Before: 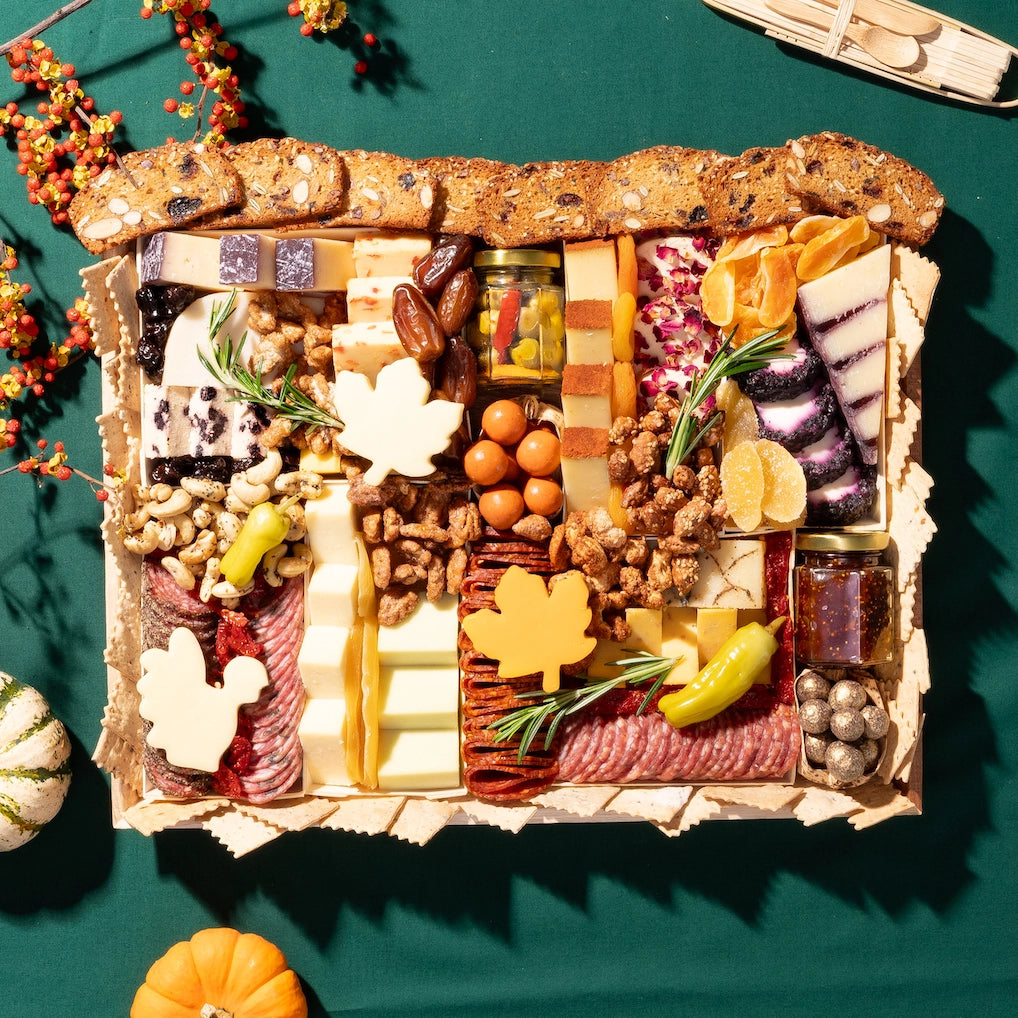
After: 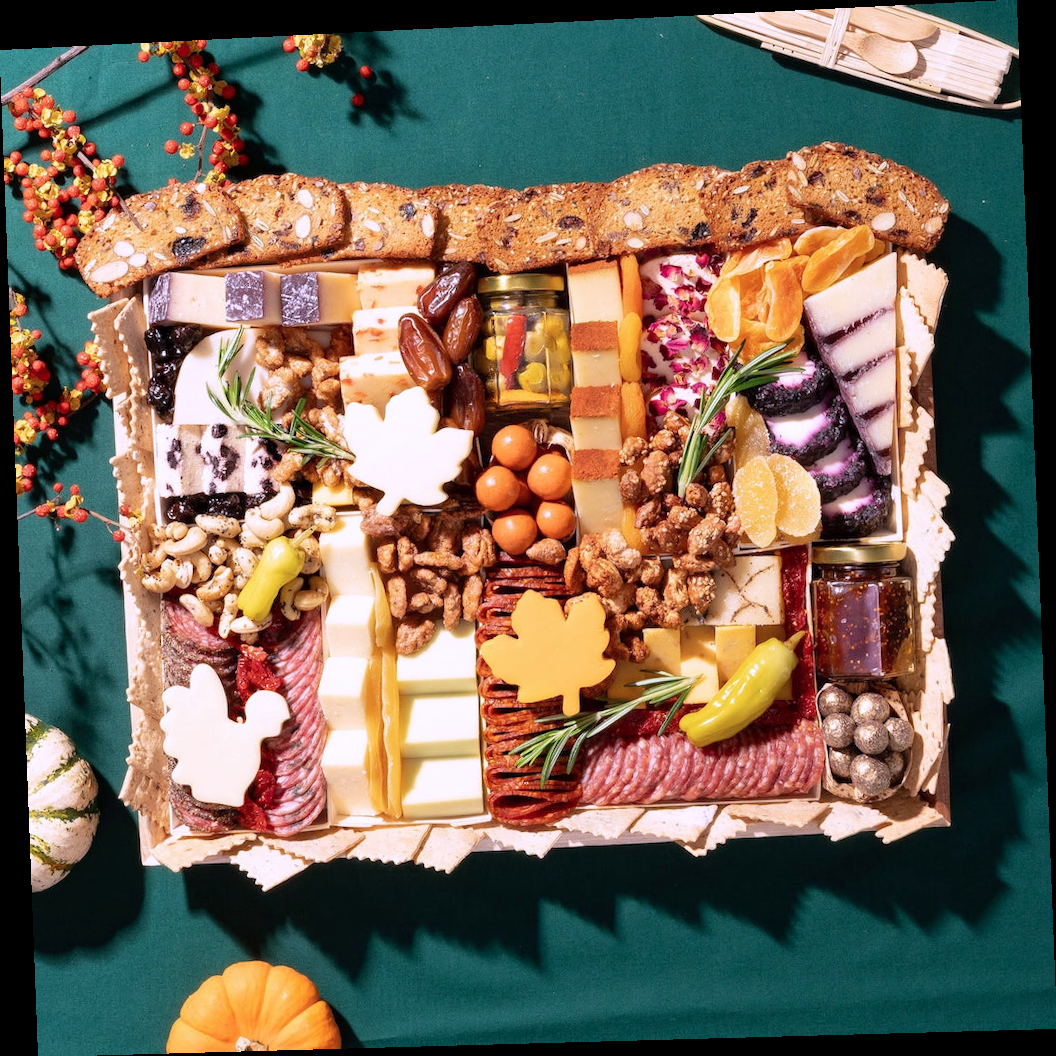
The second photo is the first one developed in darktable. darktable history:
rotate and perspective: rotation -2.22°, lens shift (horizontal) -0.022, automatic cropping off
color calibration: illuminant custom, x 0.363, y 0.385, temperature 4528.03 K
